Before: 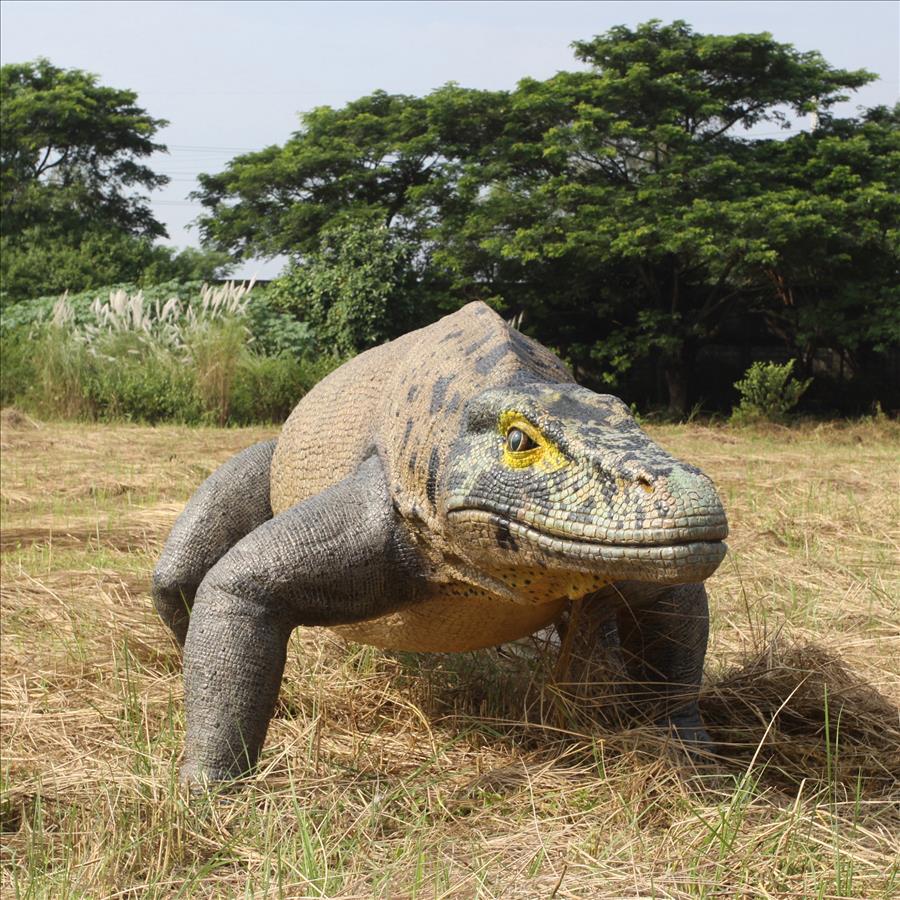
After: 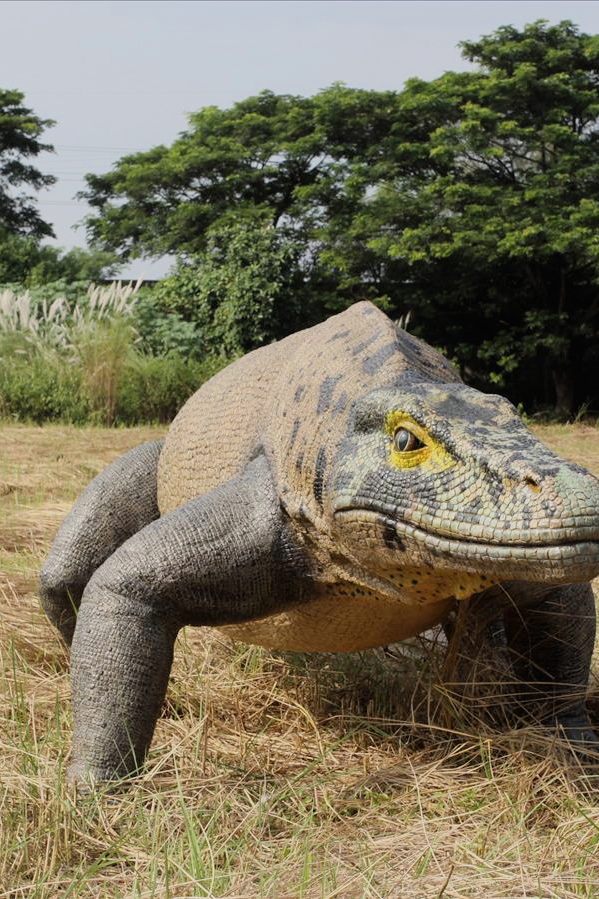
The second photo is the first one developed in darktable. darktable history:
filmic rgb: black relative exposure -8.15 EV, white relative exposure 3.76 EV, hardness 4.46
crop and rotate: left 12.648%, right 20.685%
